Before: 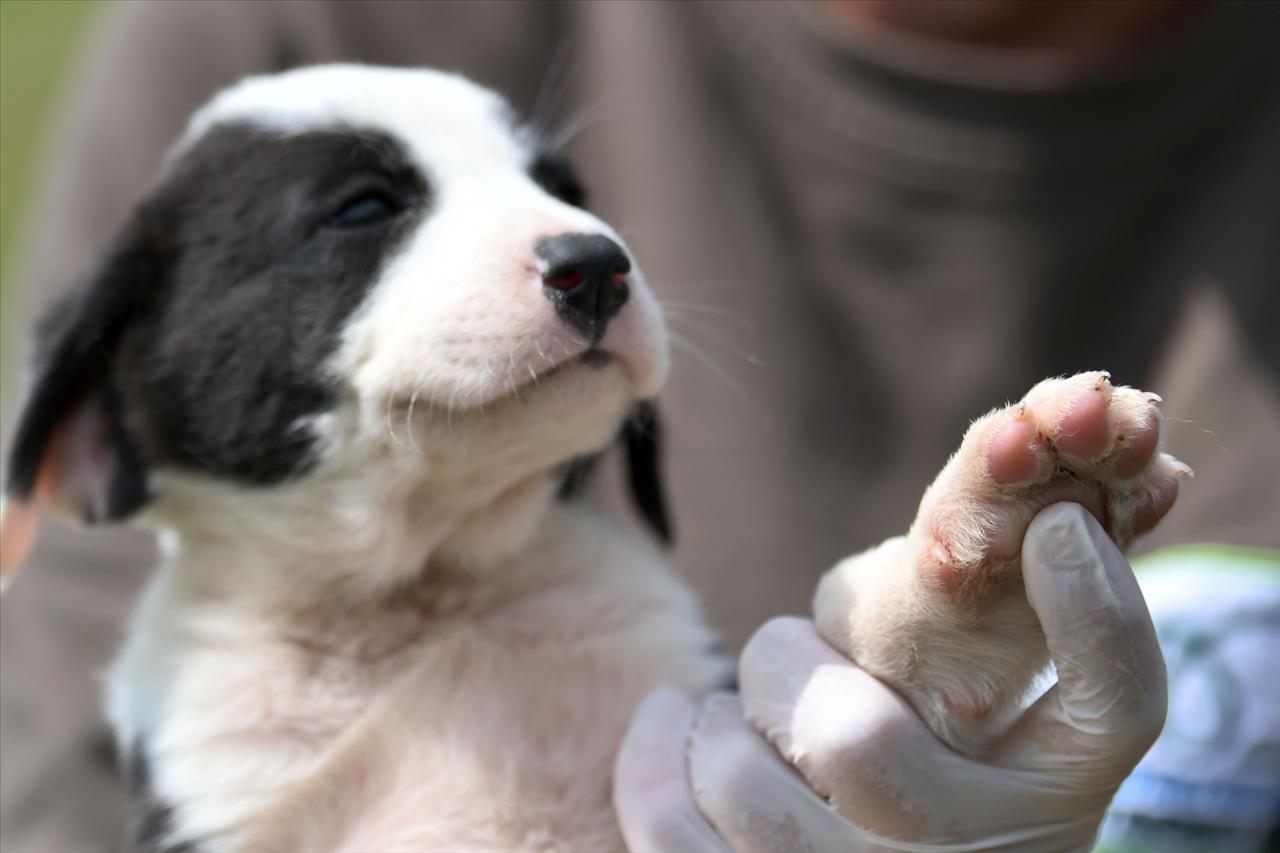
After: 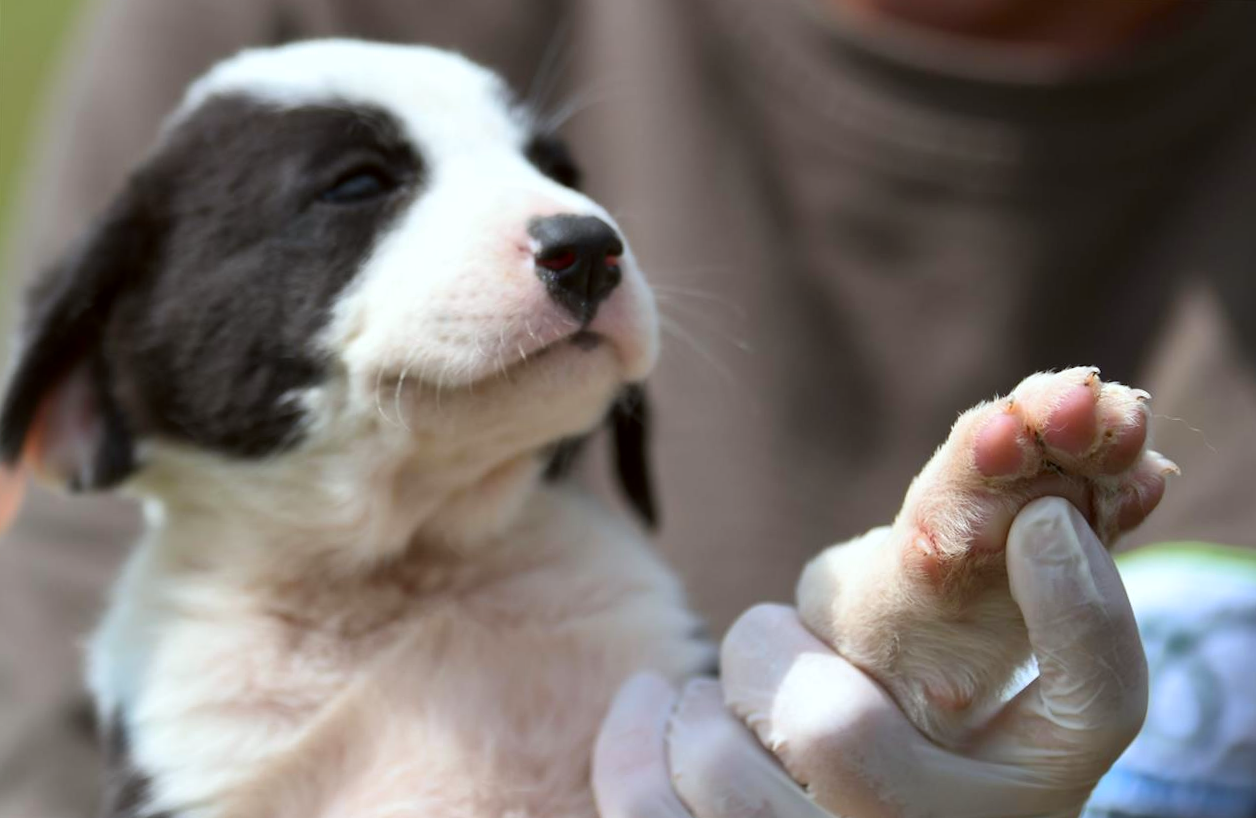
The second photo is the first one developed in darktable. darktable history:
color correction: highlights a* -2.73, highlights b* -2.09, shadows a* 2.41, shadows b* 2.73
contrast brightness saturation: contrast 0.04, saturation 0.16
rotate and perspective: rotation 1.57°, crop left 0.018, crop right 0.982, crop top 0.039, crop bottom 0.961
